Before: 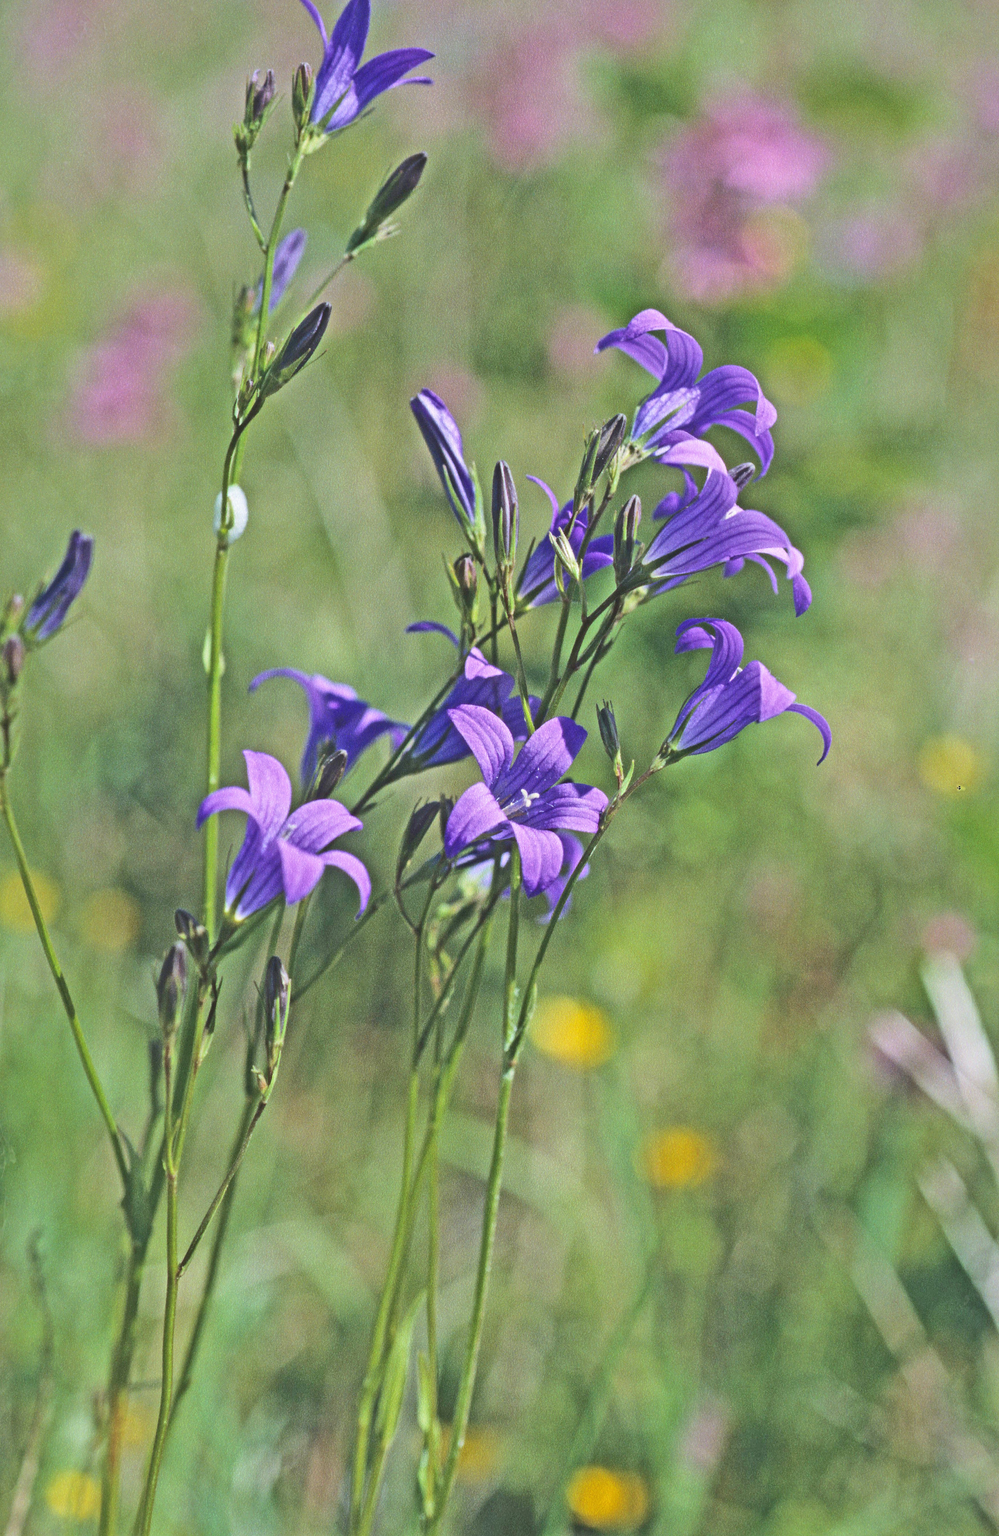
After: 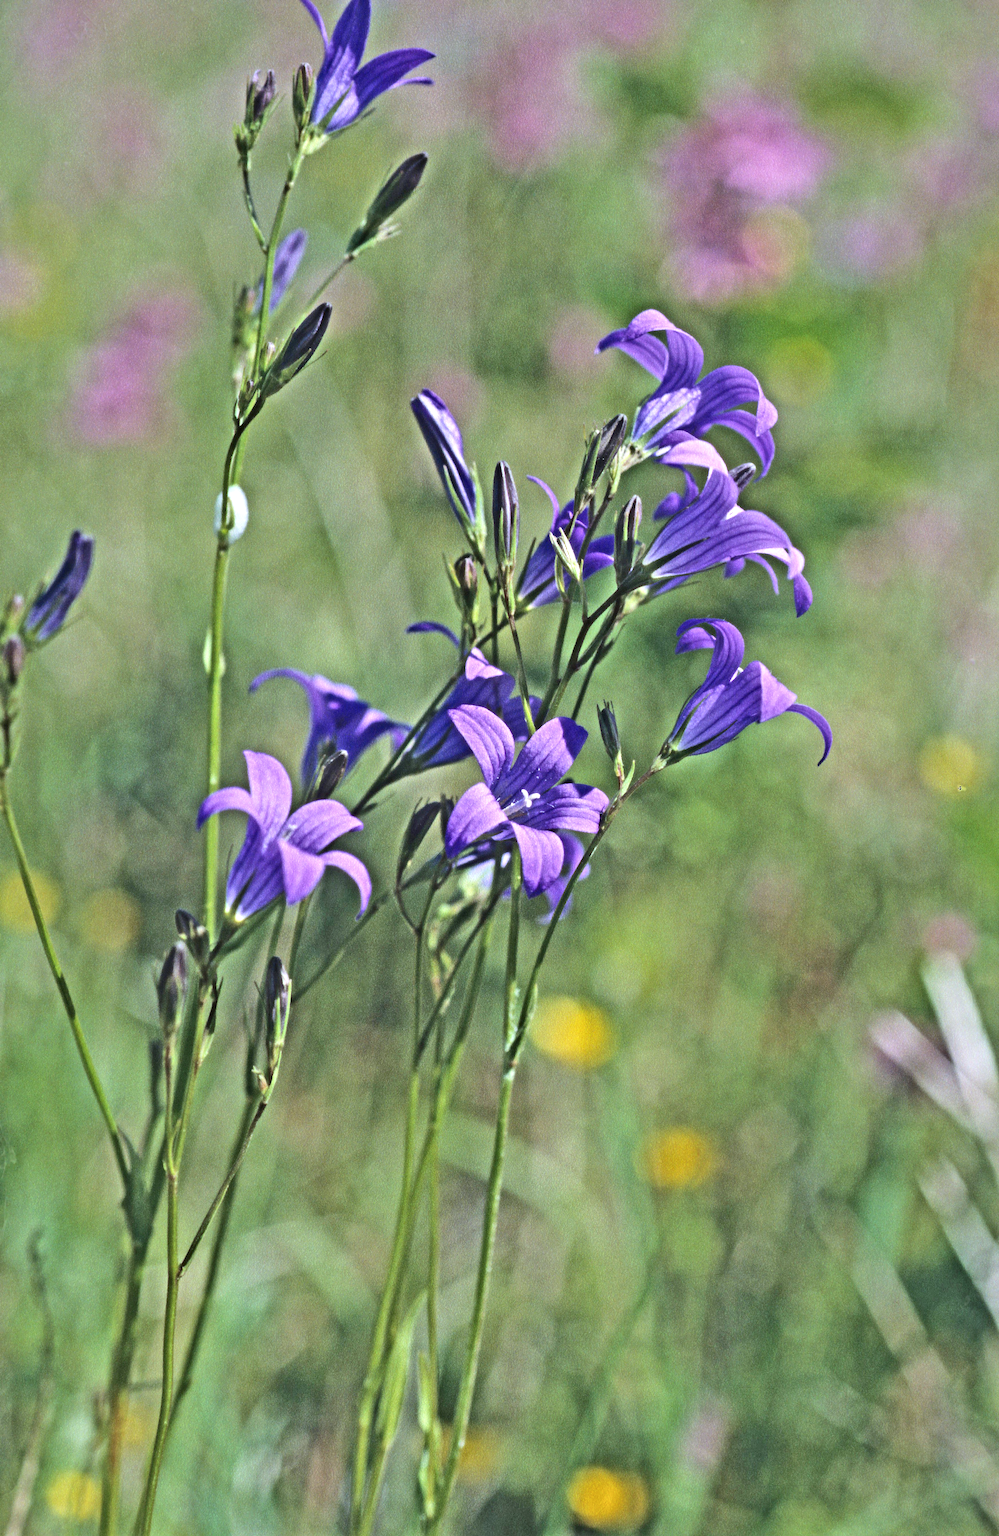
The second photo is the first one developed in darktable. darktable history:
white balance: red 0.983, blue 1.036
contrast equalizer: y [[0.513, 0.565, 0.608, 0.562, 0.512, 0.5], [0.5 ×6], [0.5, 0.5, 0.5, 0.528, 0.598, 0.658], [0 ×6], [0 ×6]]
